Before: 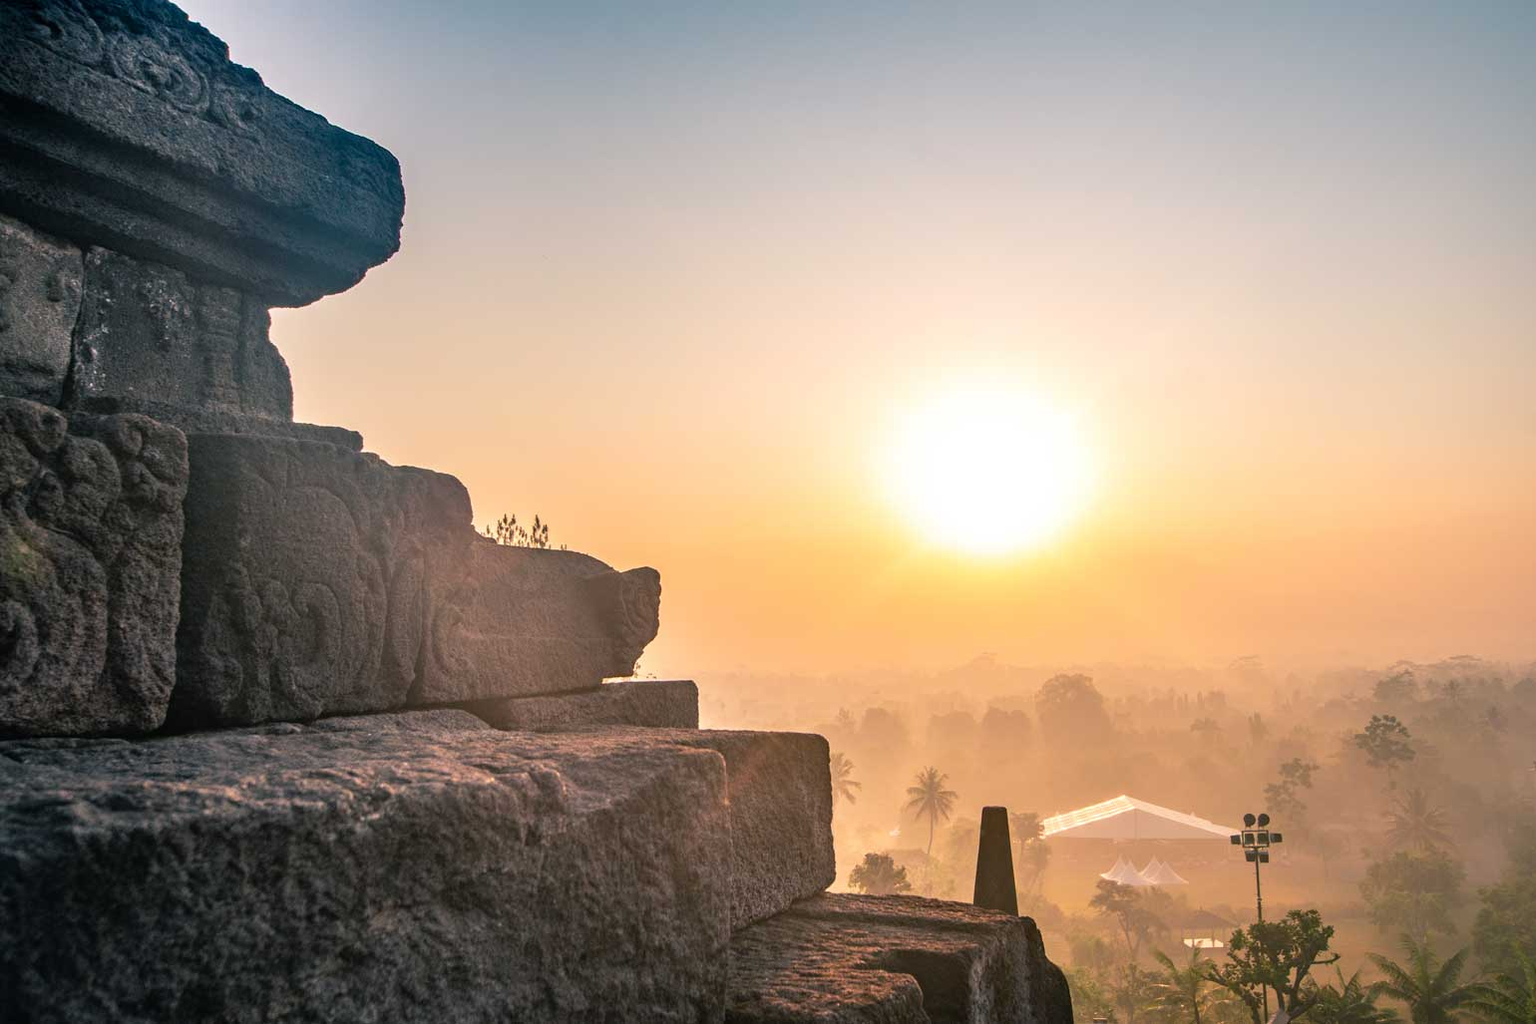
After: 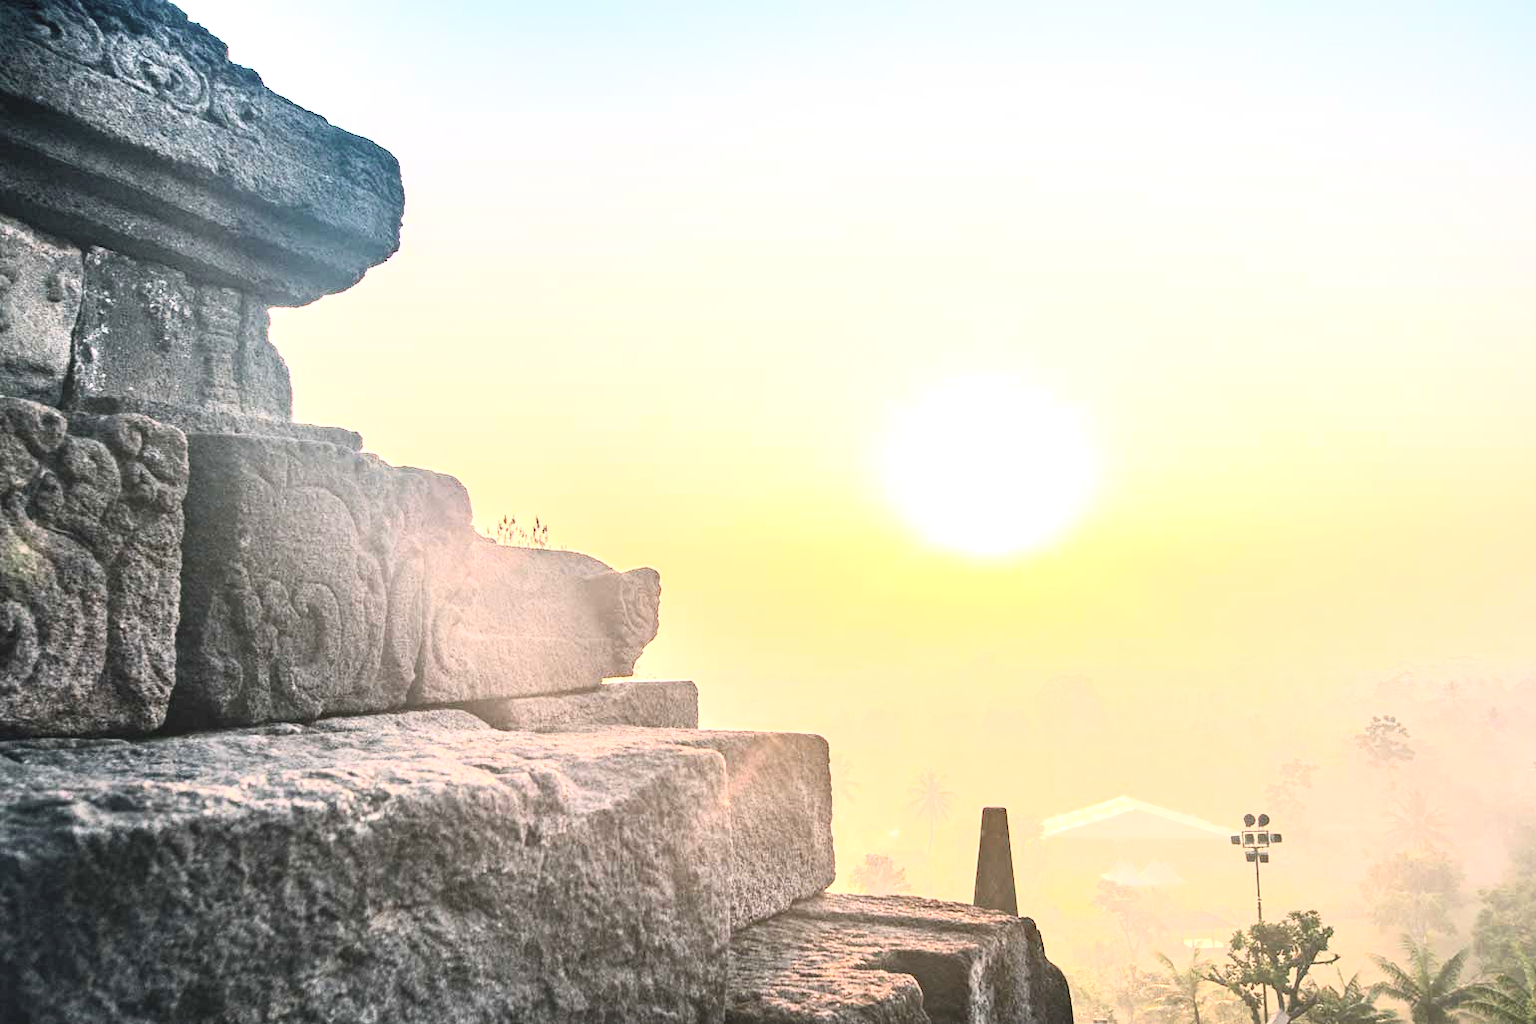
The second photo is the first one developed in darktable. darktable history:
exposure: black level correction 0, exposure 1 EV, compensate exposure bias true, compensate highlight preservation false
contrast brightness saturation: contrast 0.43, brightness 0.56, saturation -0.19
